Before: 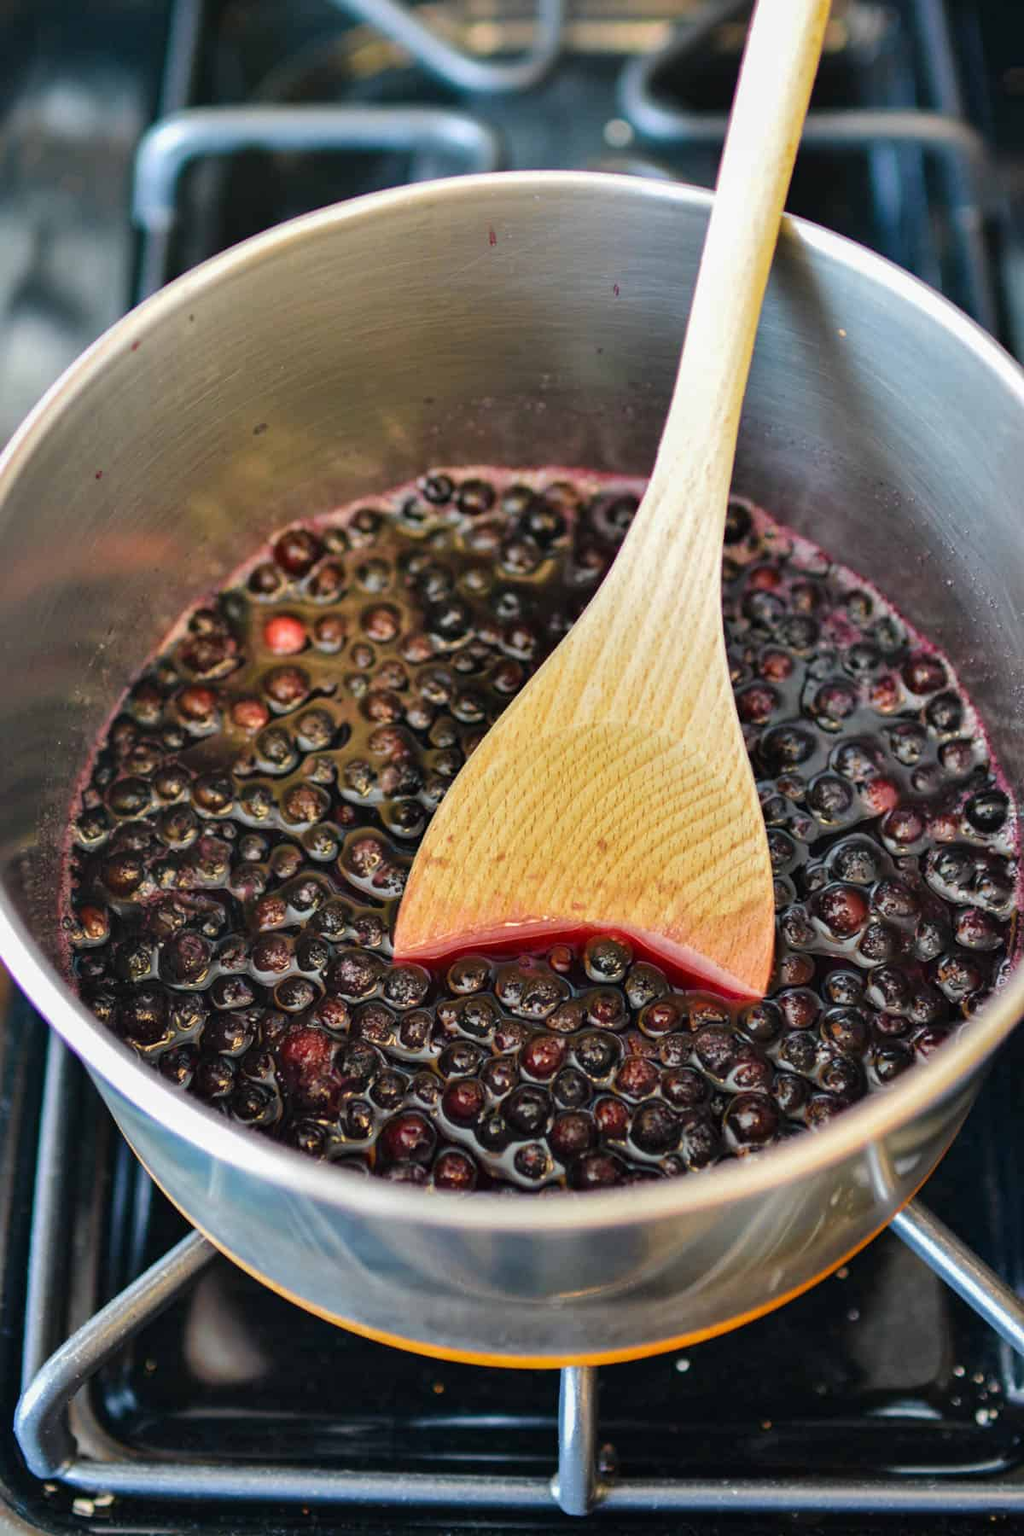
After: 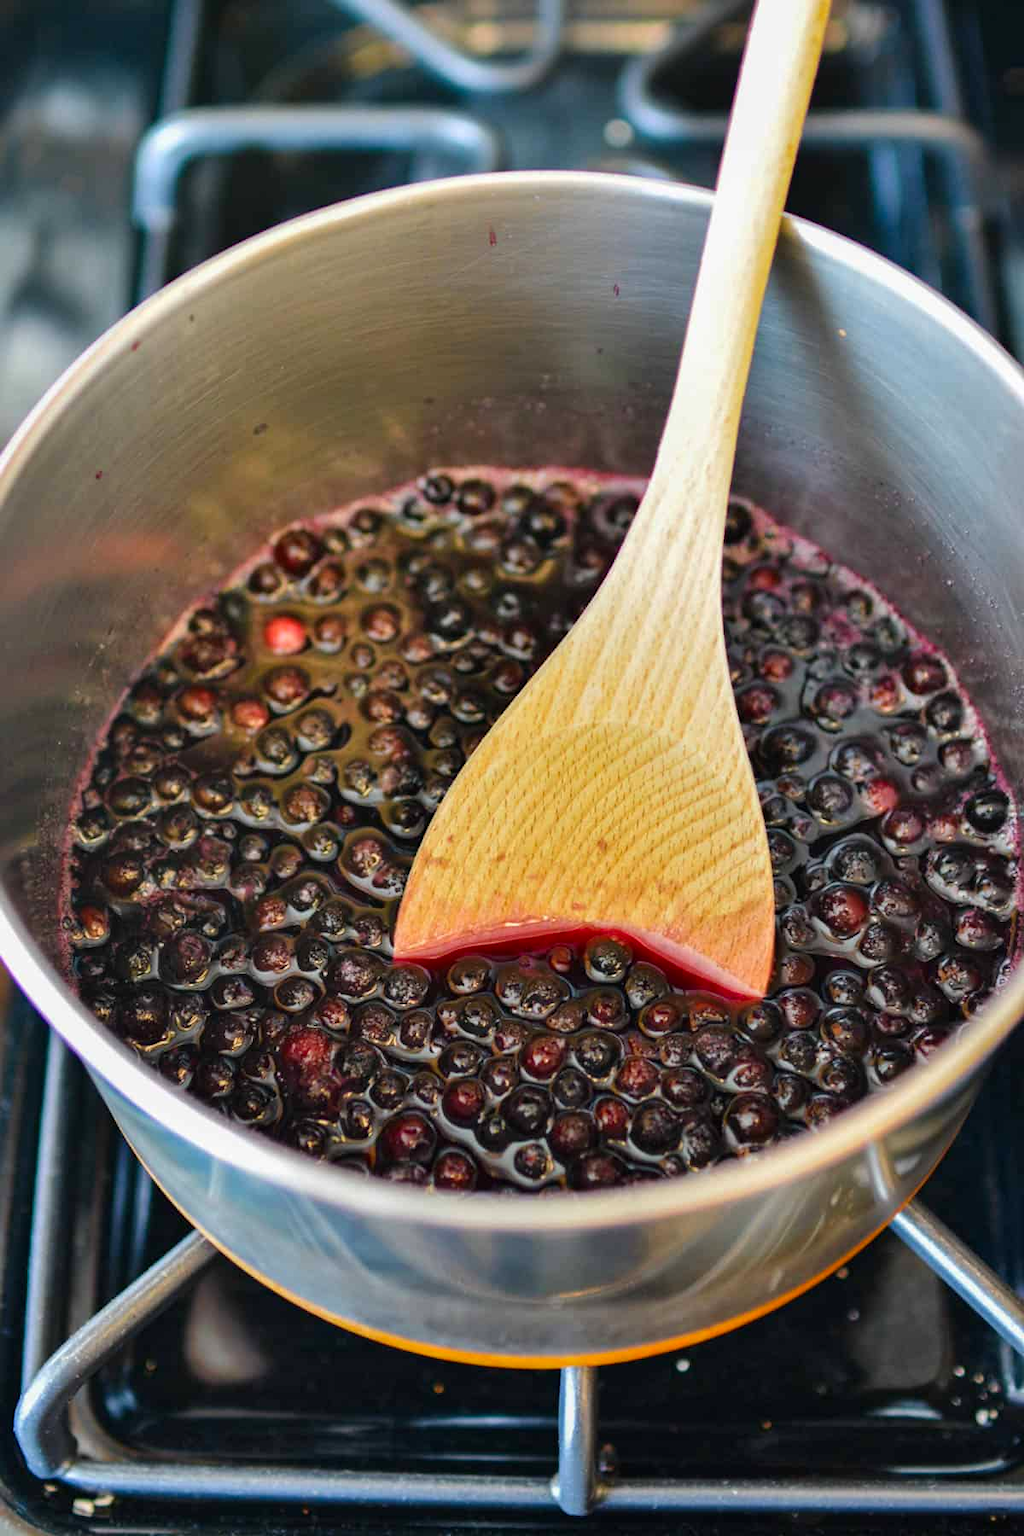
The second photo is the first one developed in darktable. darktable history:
contrast brightness saturation: saturation 0.134
